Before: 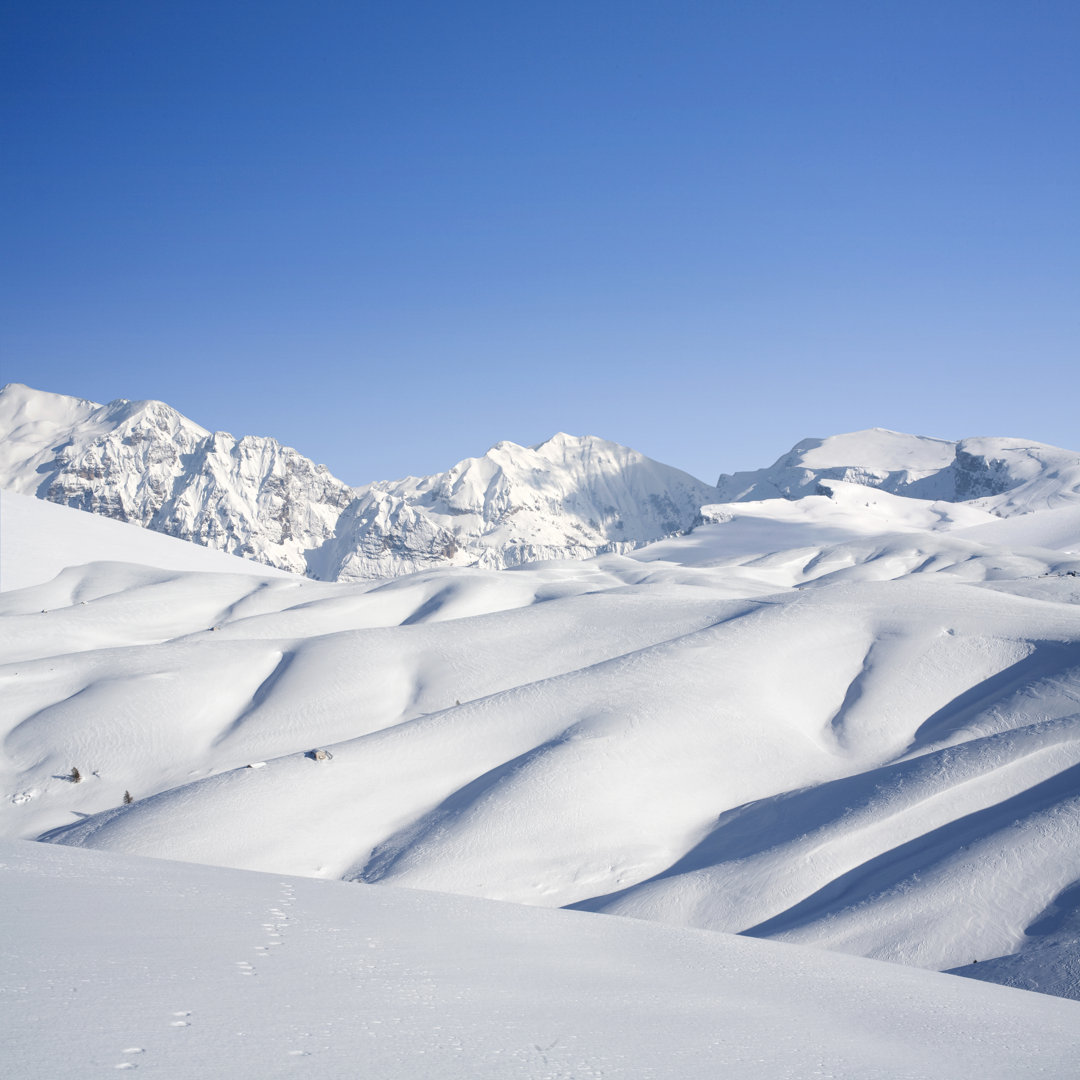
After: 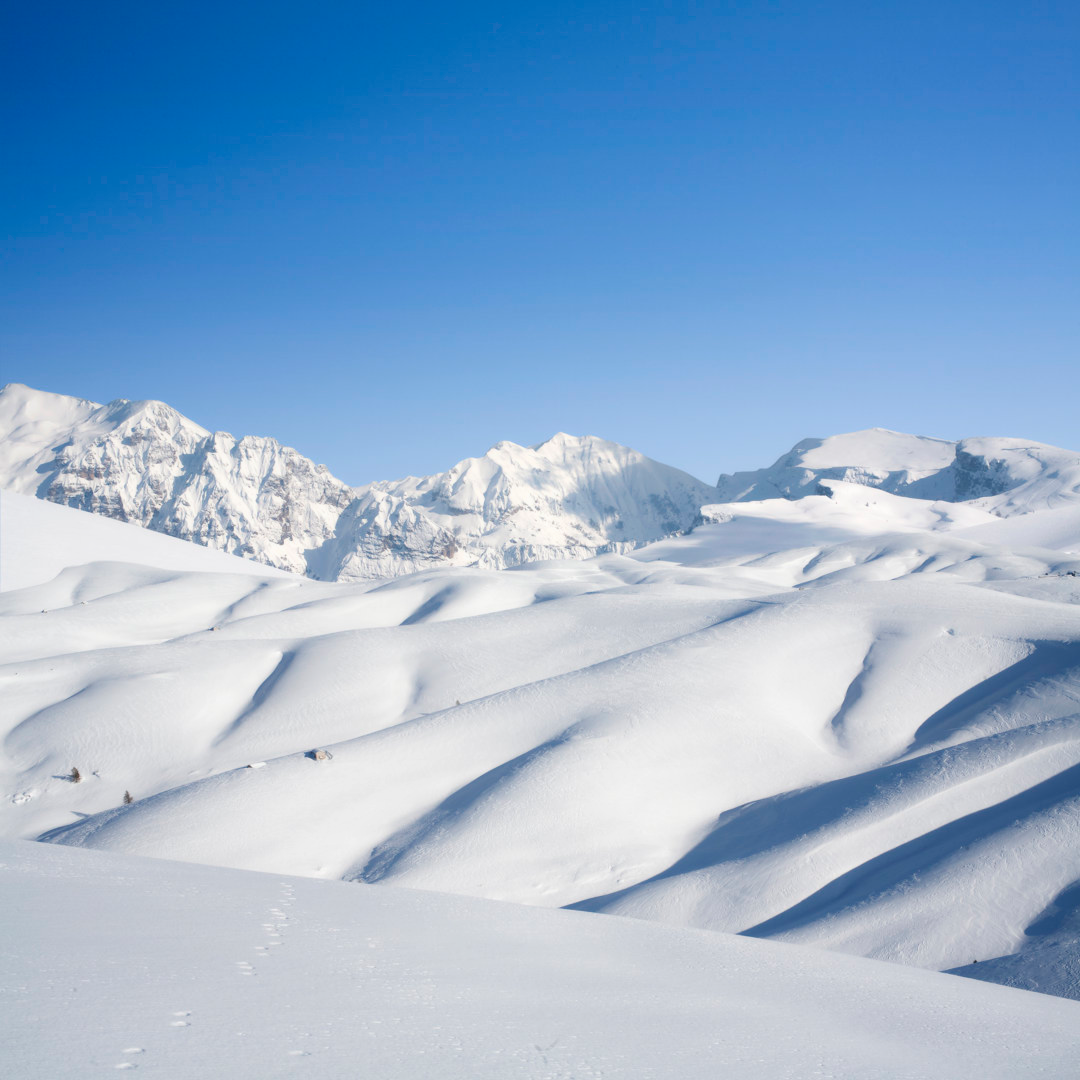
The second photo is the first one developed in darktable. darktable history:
contrast equalizer: octaves 7, y [[0.502, 0.505, 0.512, 0.529, 0.564, 0.588], [0.5 ×6], [0.502, 0.505, 0.512, 0.529, 0.564, 0.588], [0, 0.001, 0.001, 0.004, 0.008, 0.011], [0, 0.001, 0.001, 0.004, 0.008, 0.011]], mix -1
contrast brightness saturation: contrast 0.07
